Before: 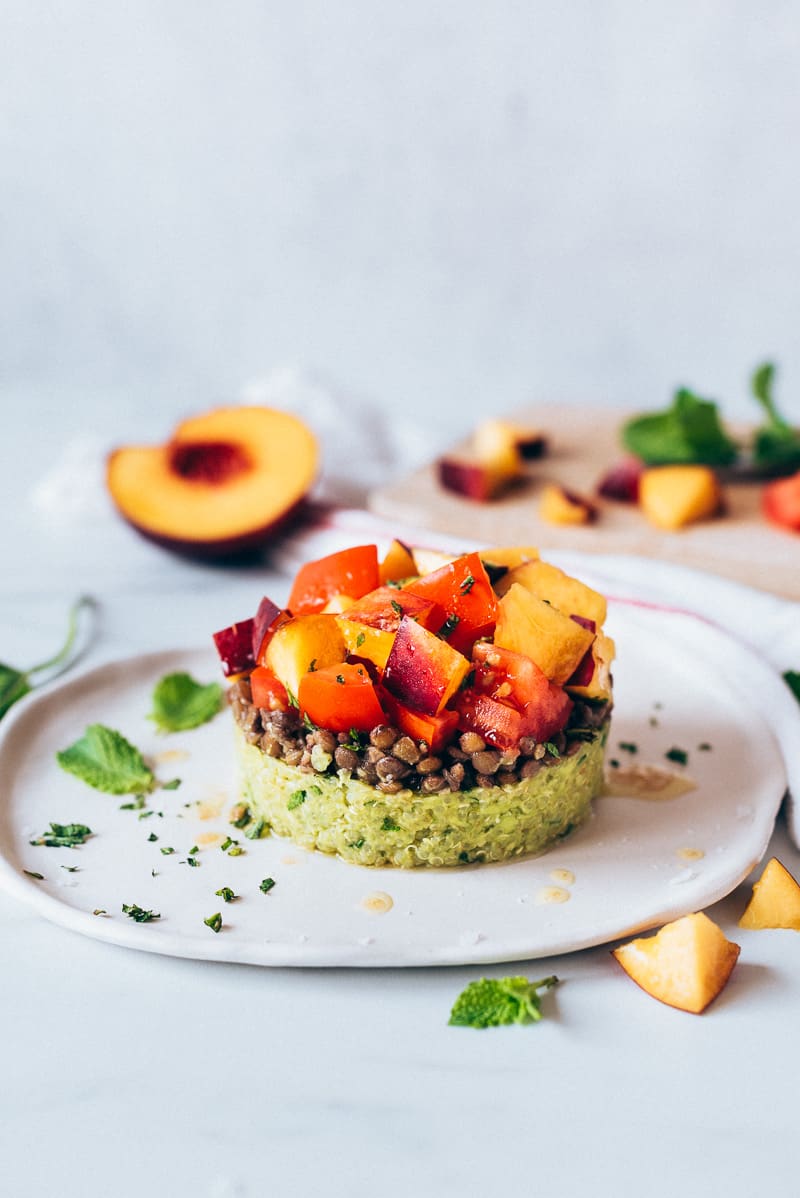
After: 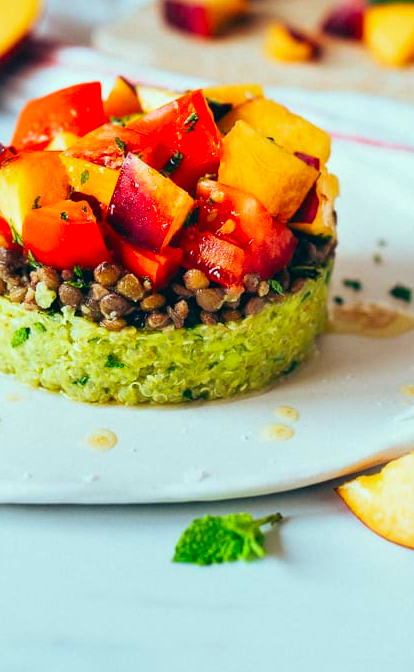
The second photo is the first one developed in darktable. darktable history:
tone equalizer: on, module defaults
crop: left 34.579%, top 38.654%, right 13.574%, bottom 5.244%
color correction: highlights a* -7.63, highlights b* 1.08, shadows a* -3.32, saturation 1.41
